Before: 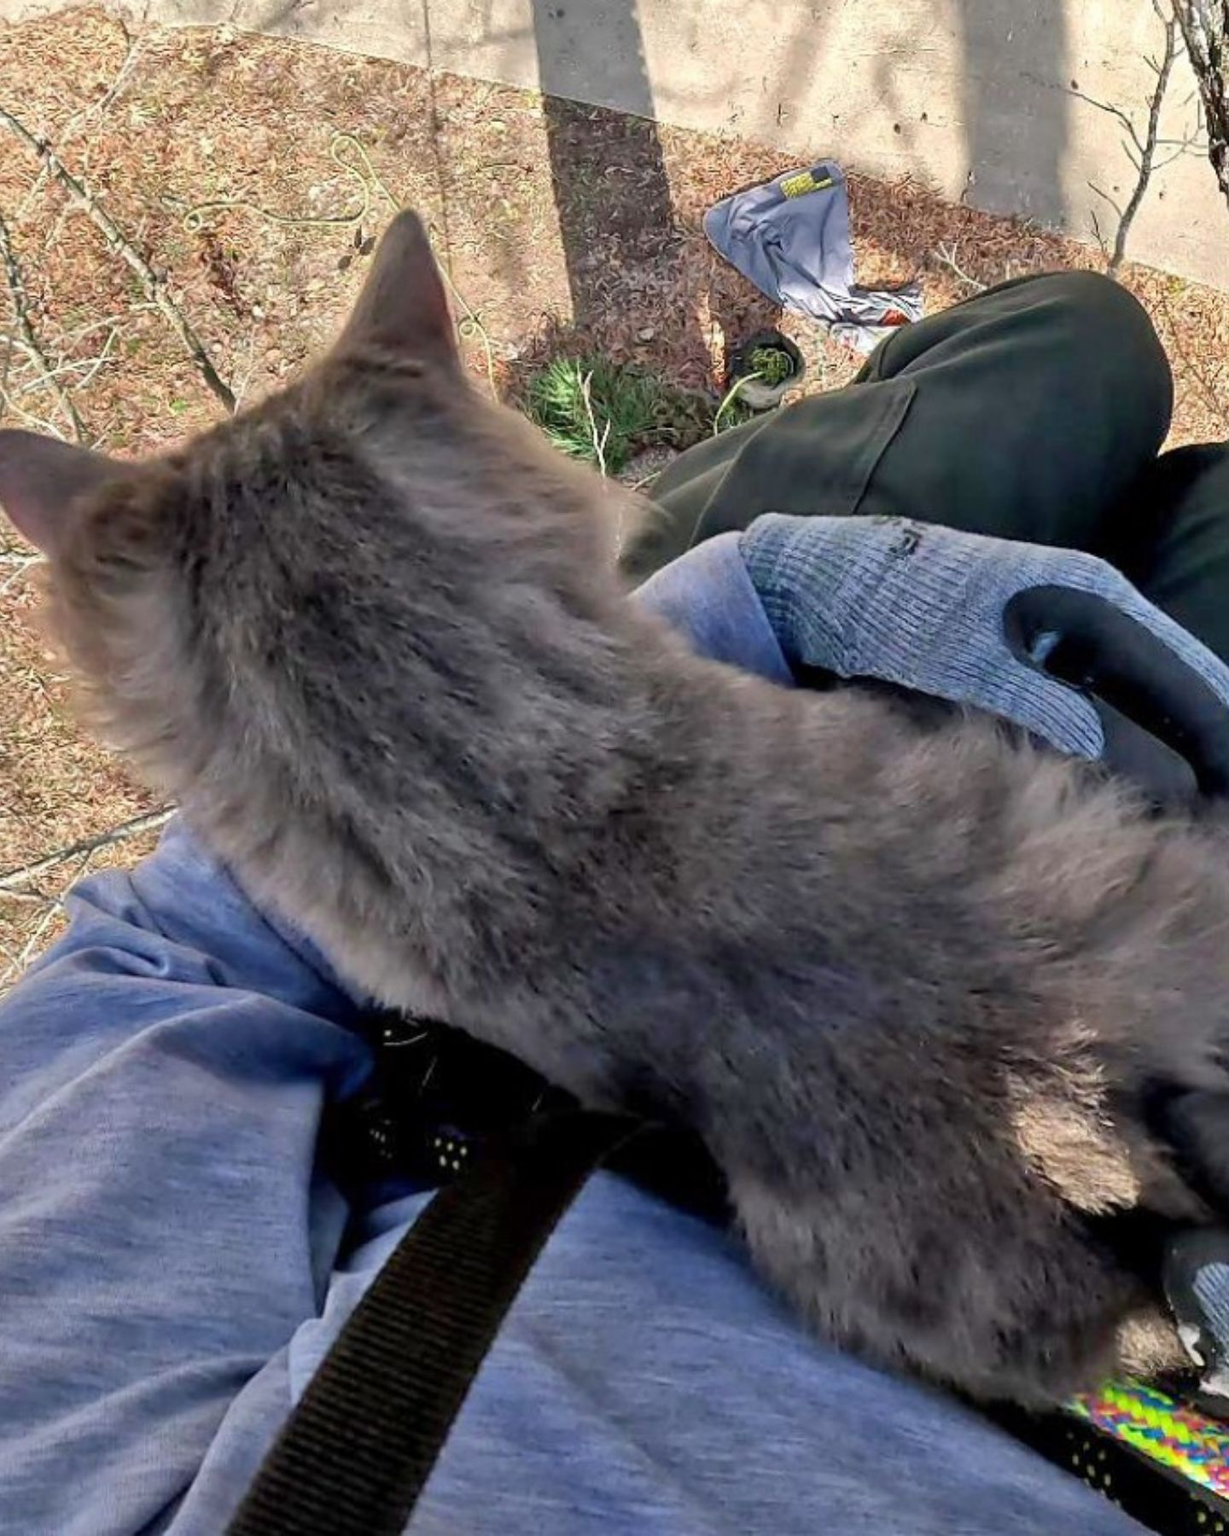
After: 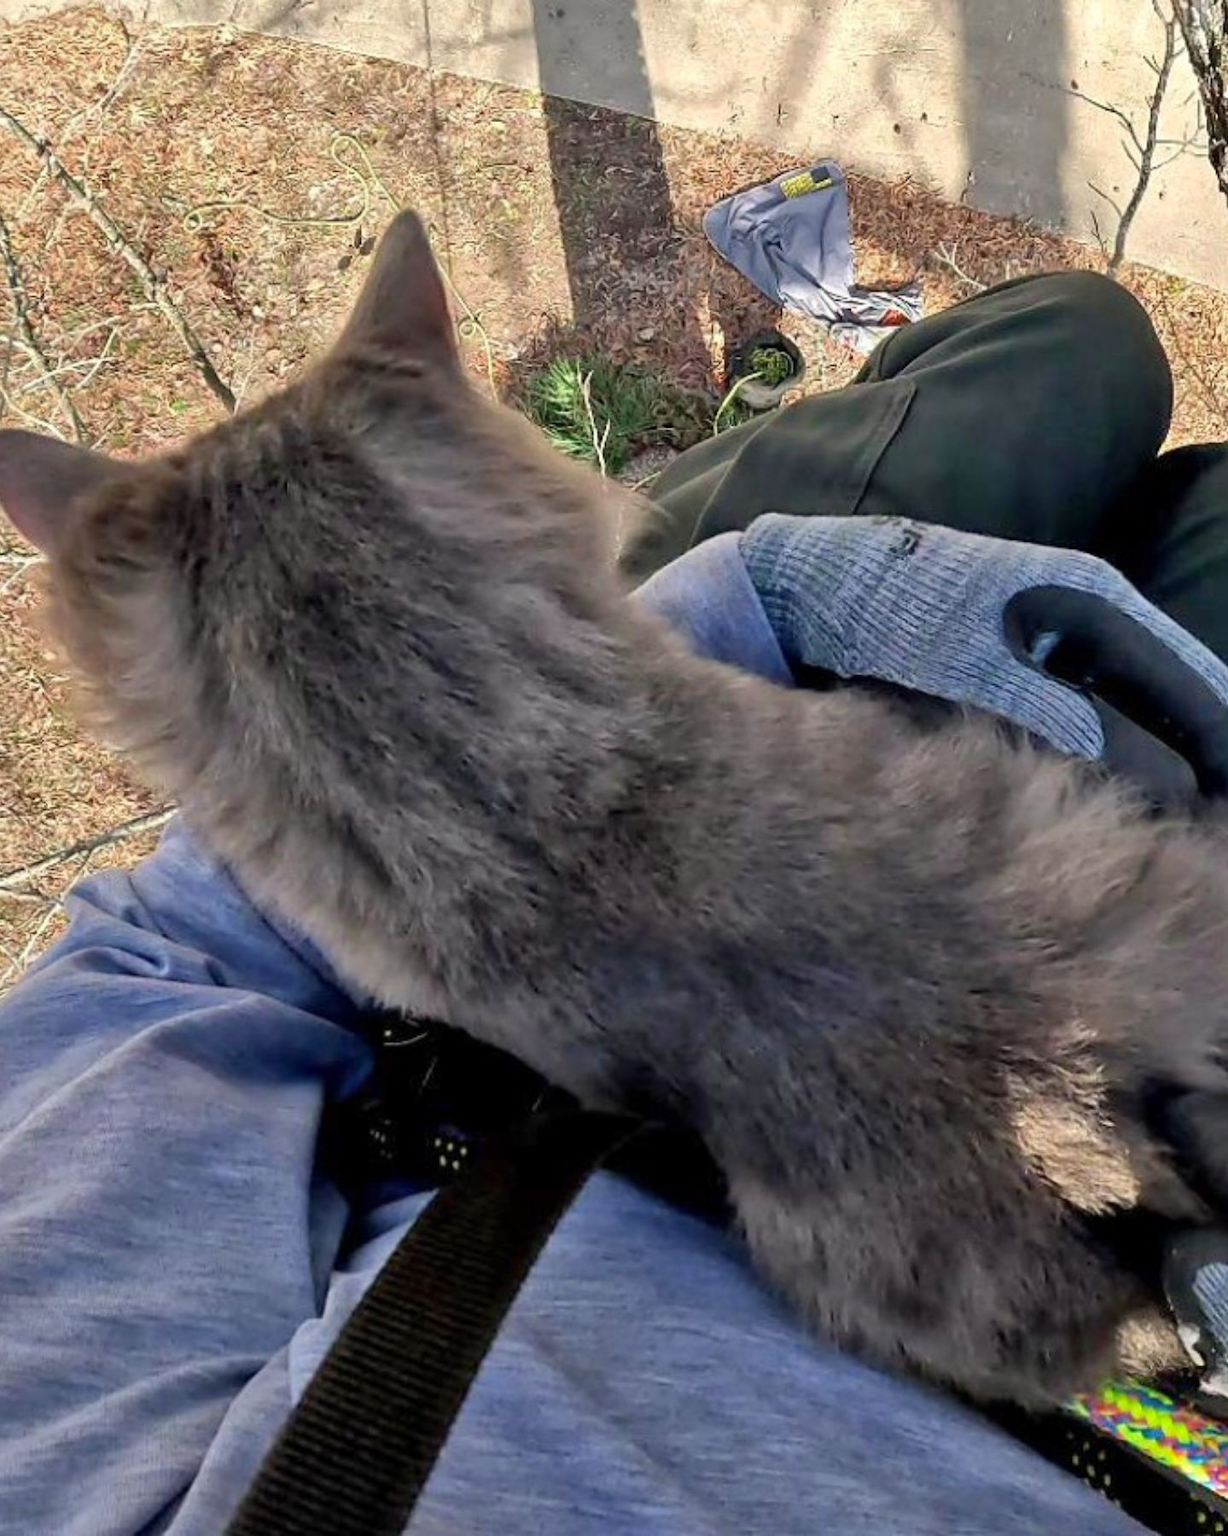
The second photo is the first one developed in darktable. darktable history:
color correction: highlights b* 3.01
